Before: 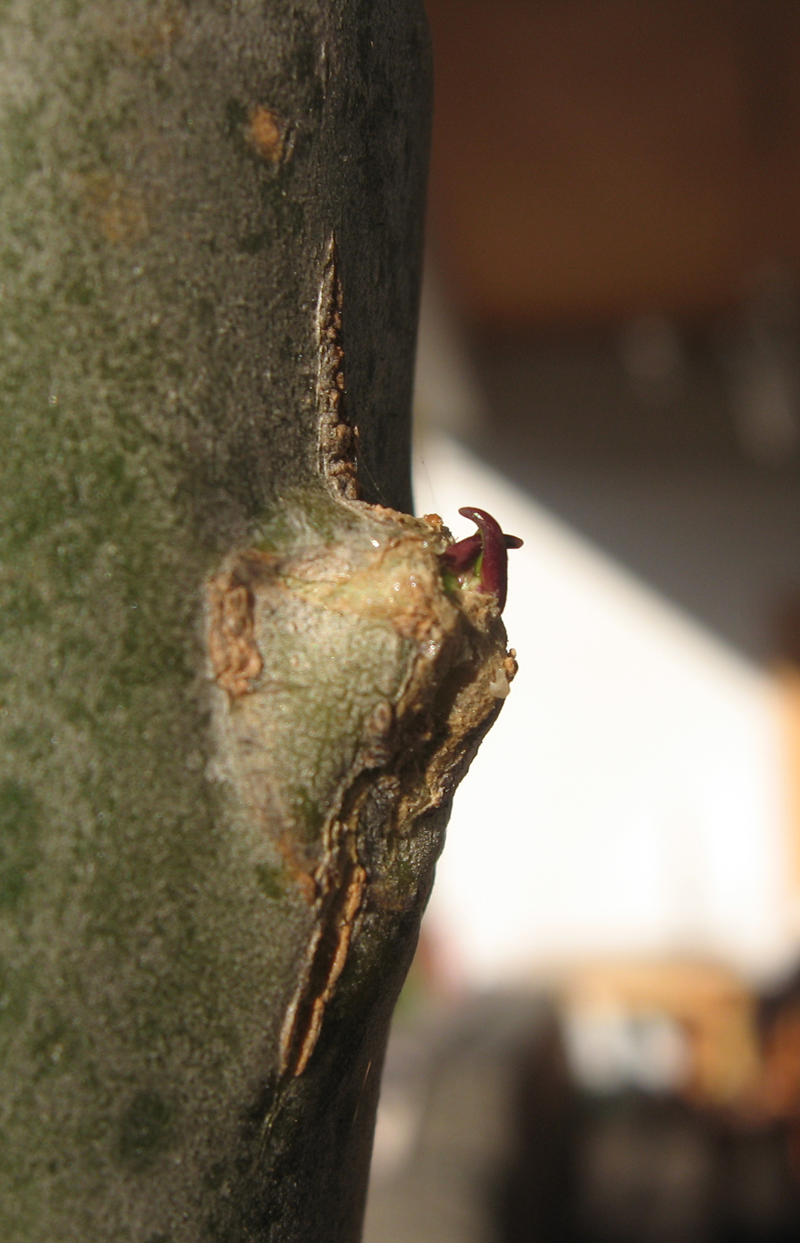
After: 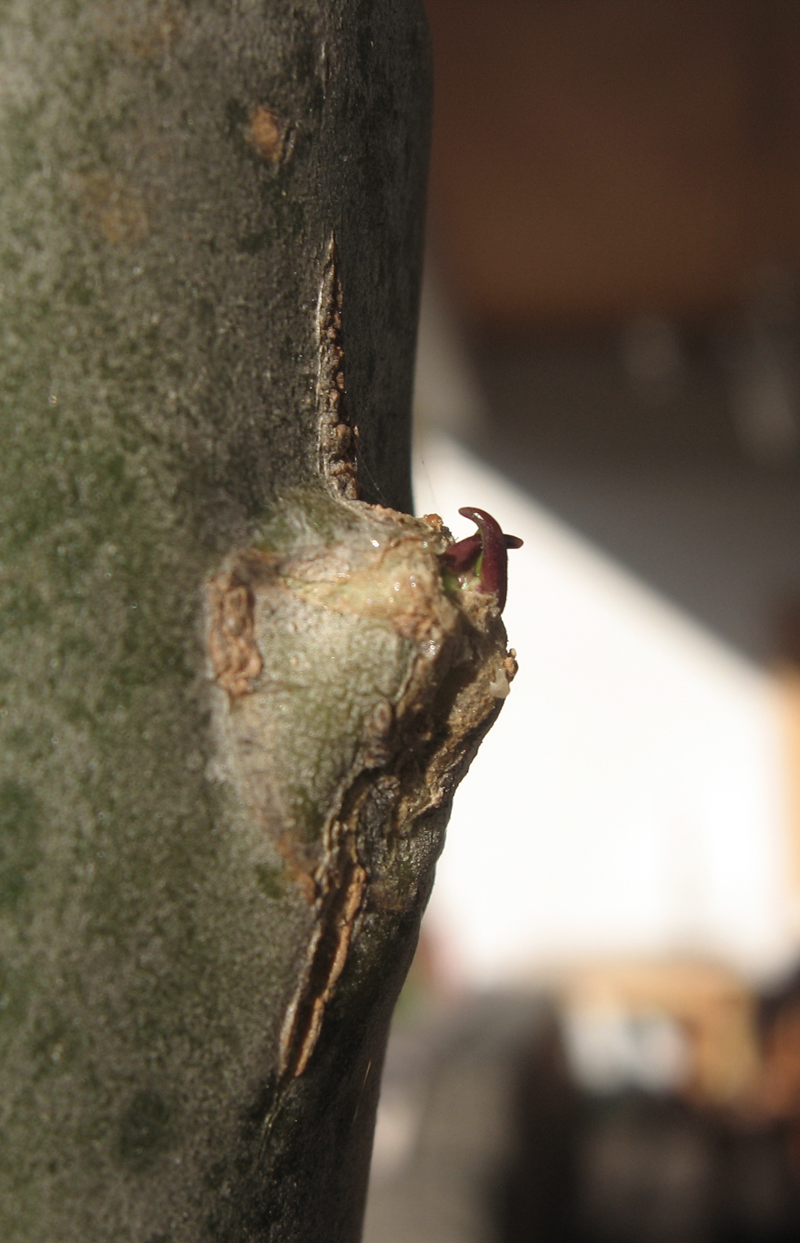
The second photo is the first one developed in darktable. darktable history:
tone equalizer: on, module defaults
color correction: saturation 0.8
